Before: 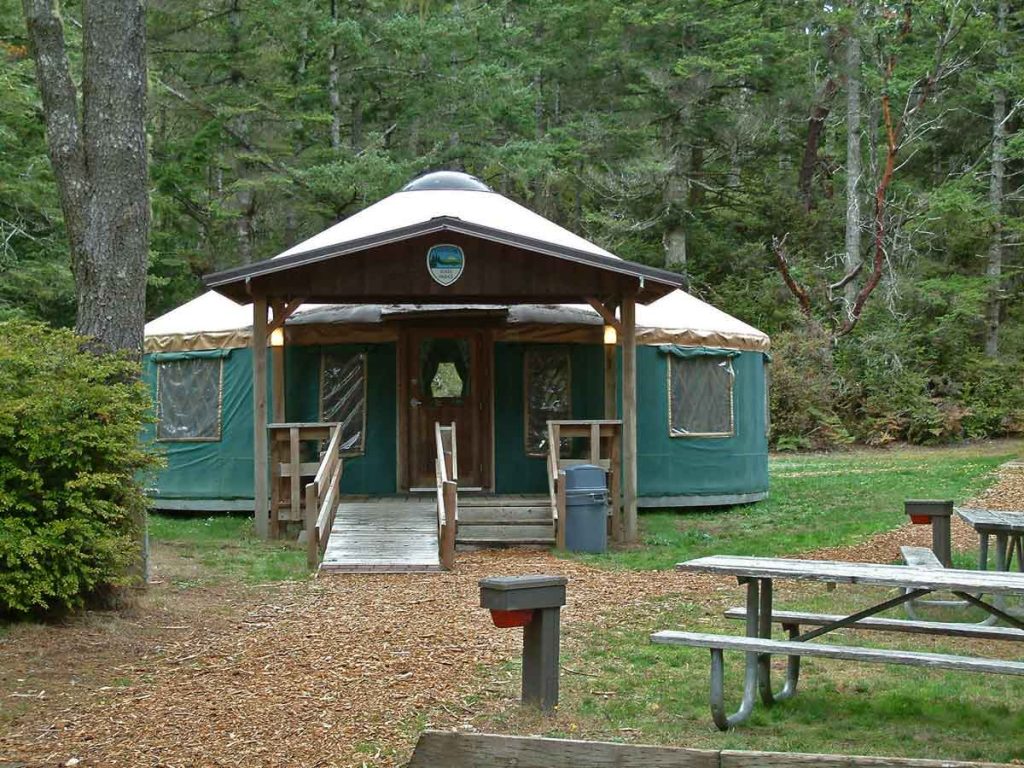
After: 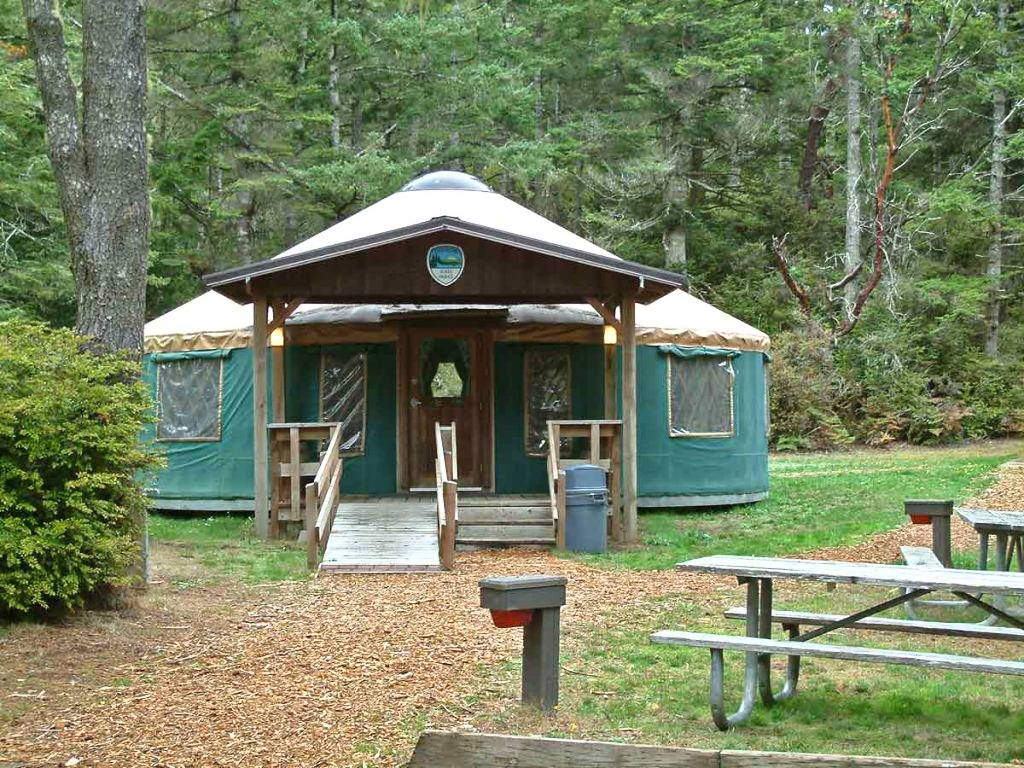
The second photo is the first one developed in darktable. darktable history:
white balance: red 1, blue 1
base curve: curves: ch0 [(0, 0) (0.557, 0.834) (1, 1)]
